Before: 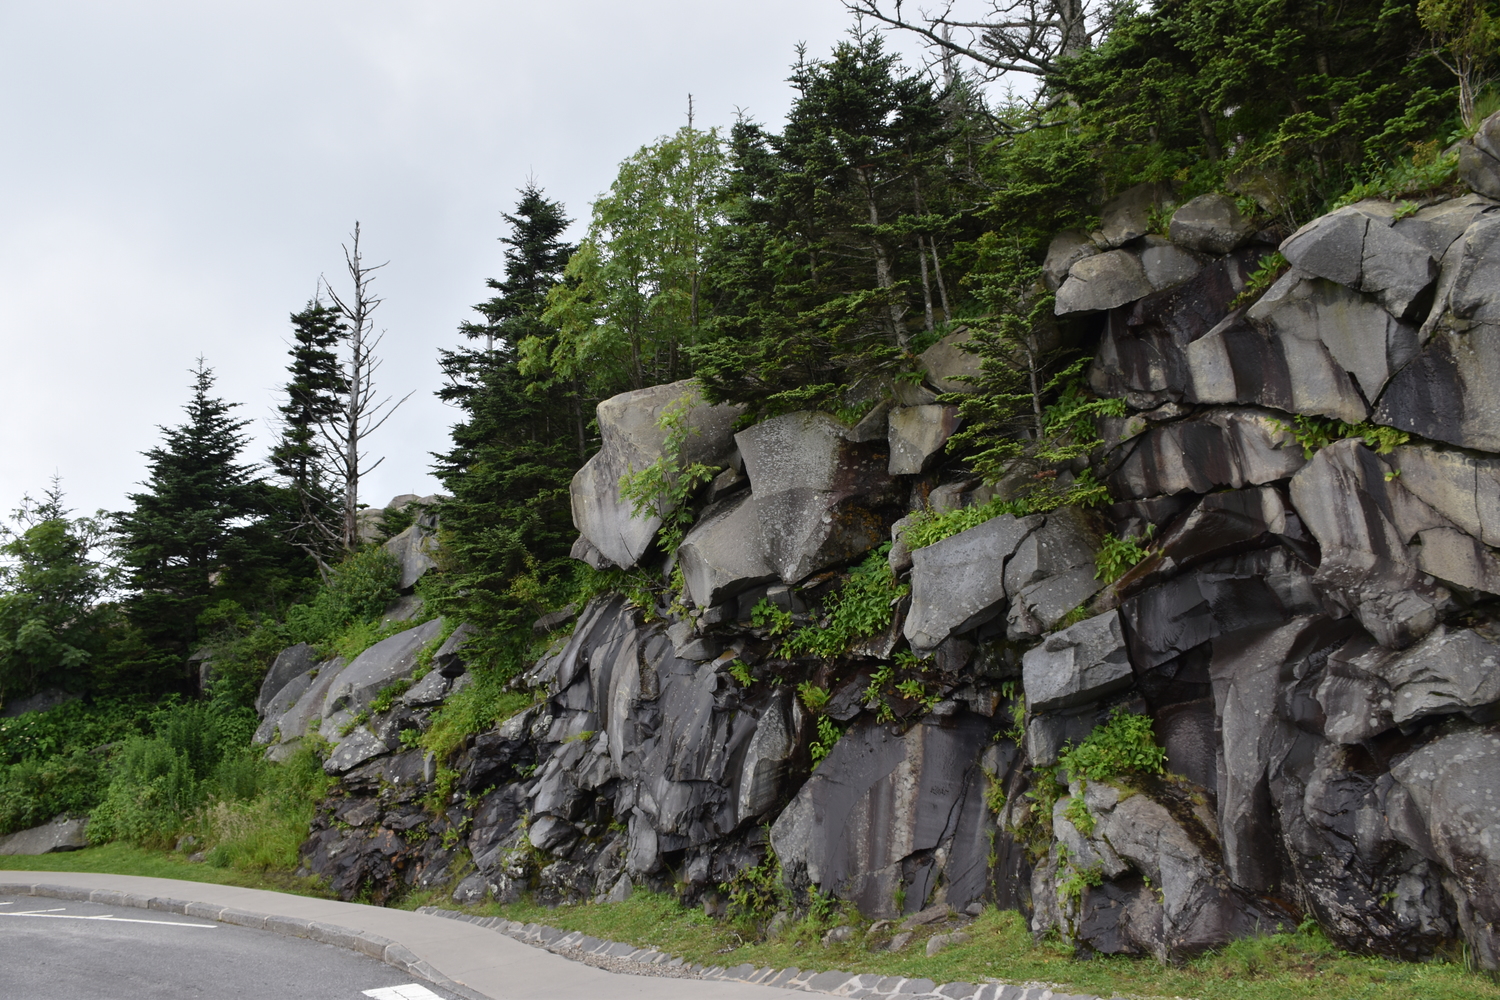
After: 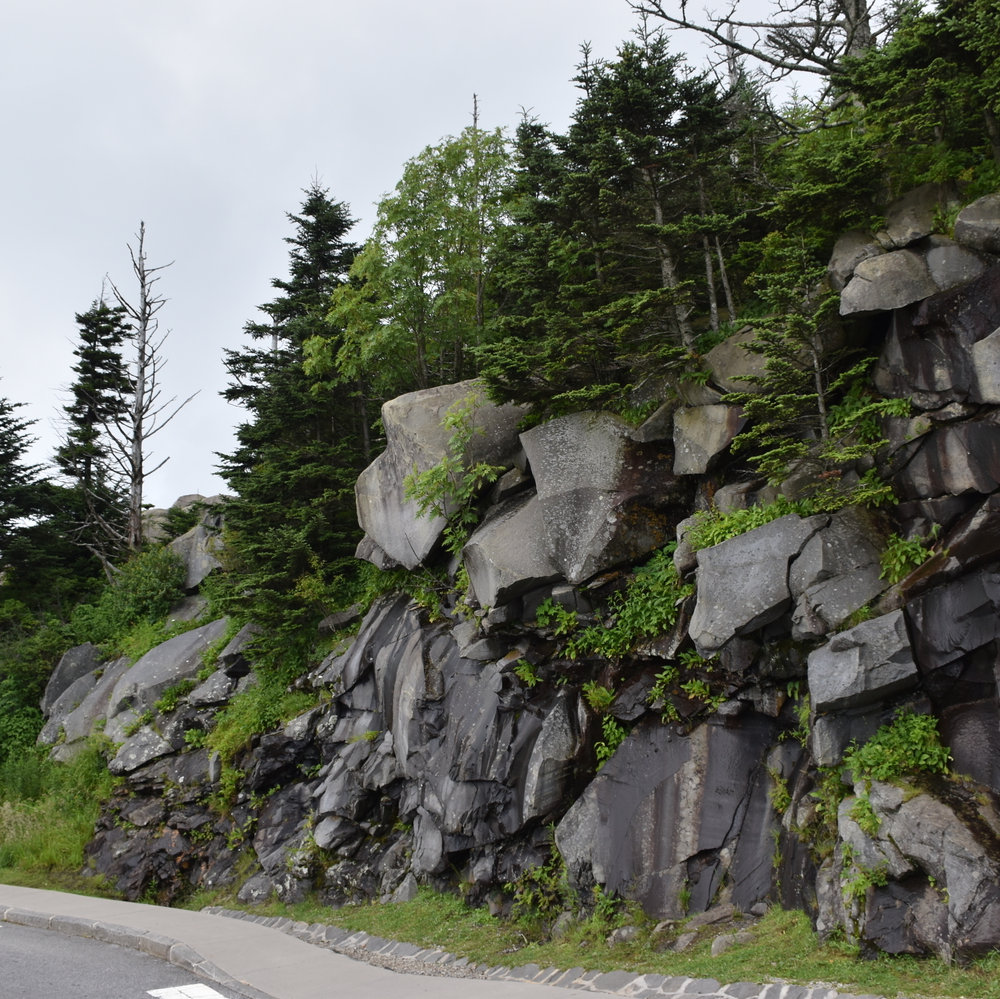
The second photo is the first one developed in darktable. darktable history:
crop and rotate: left 14.367%, right 18.935%
